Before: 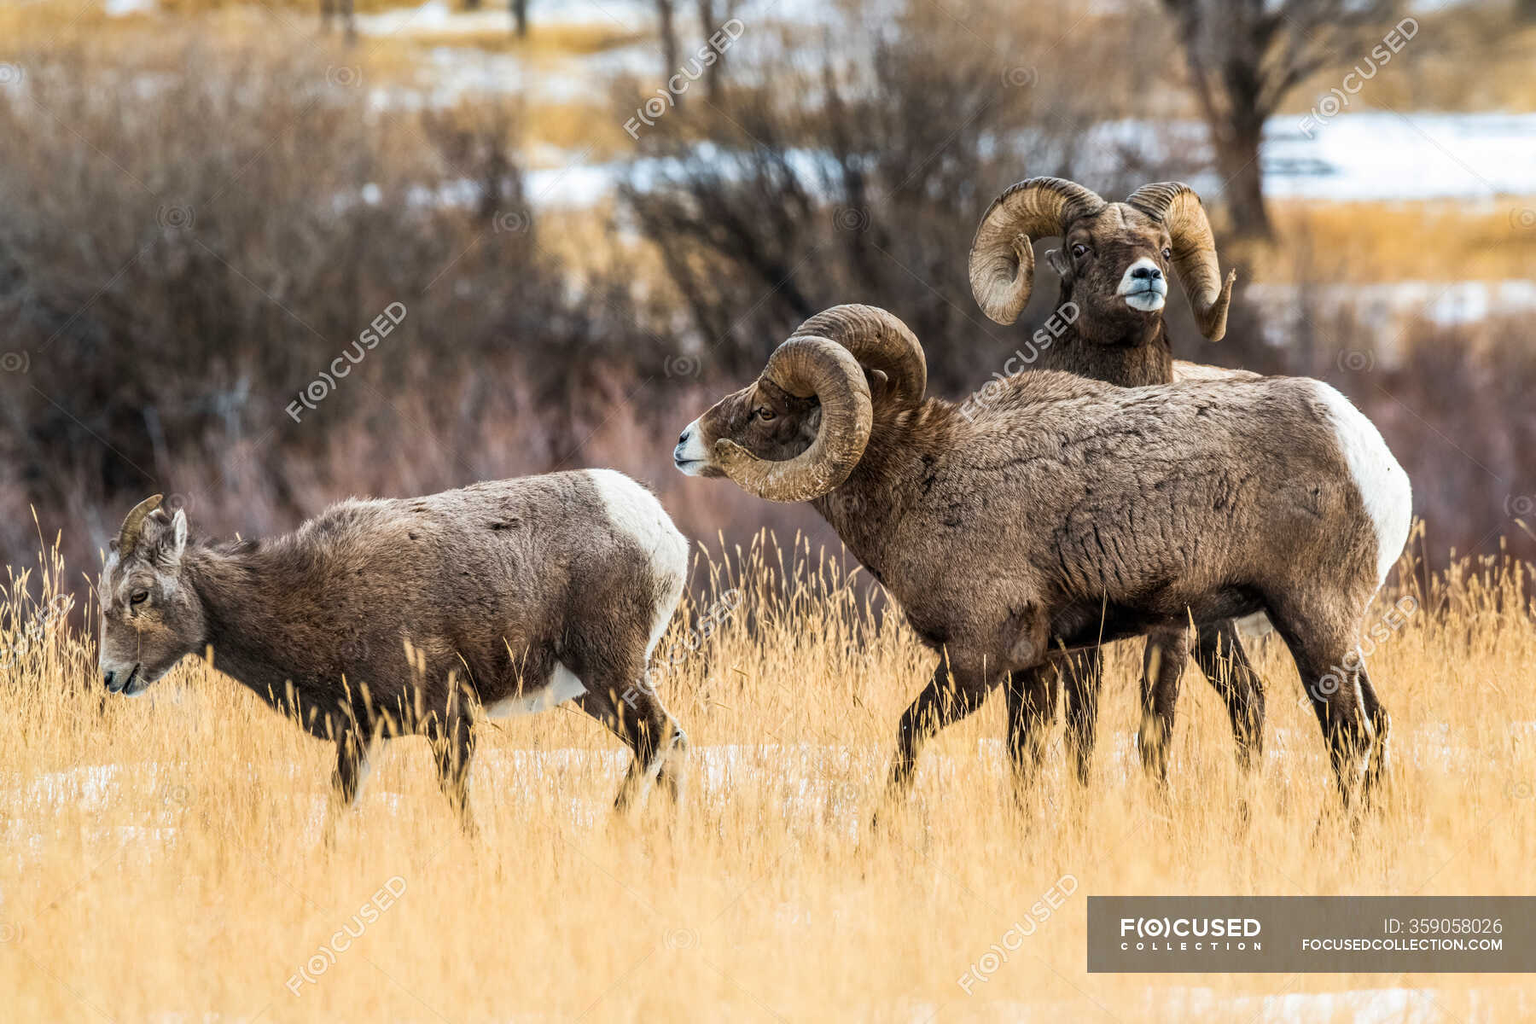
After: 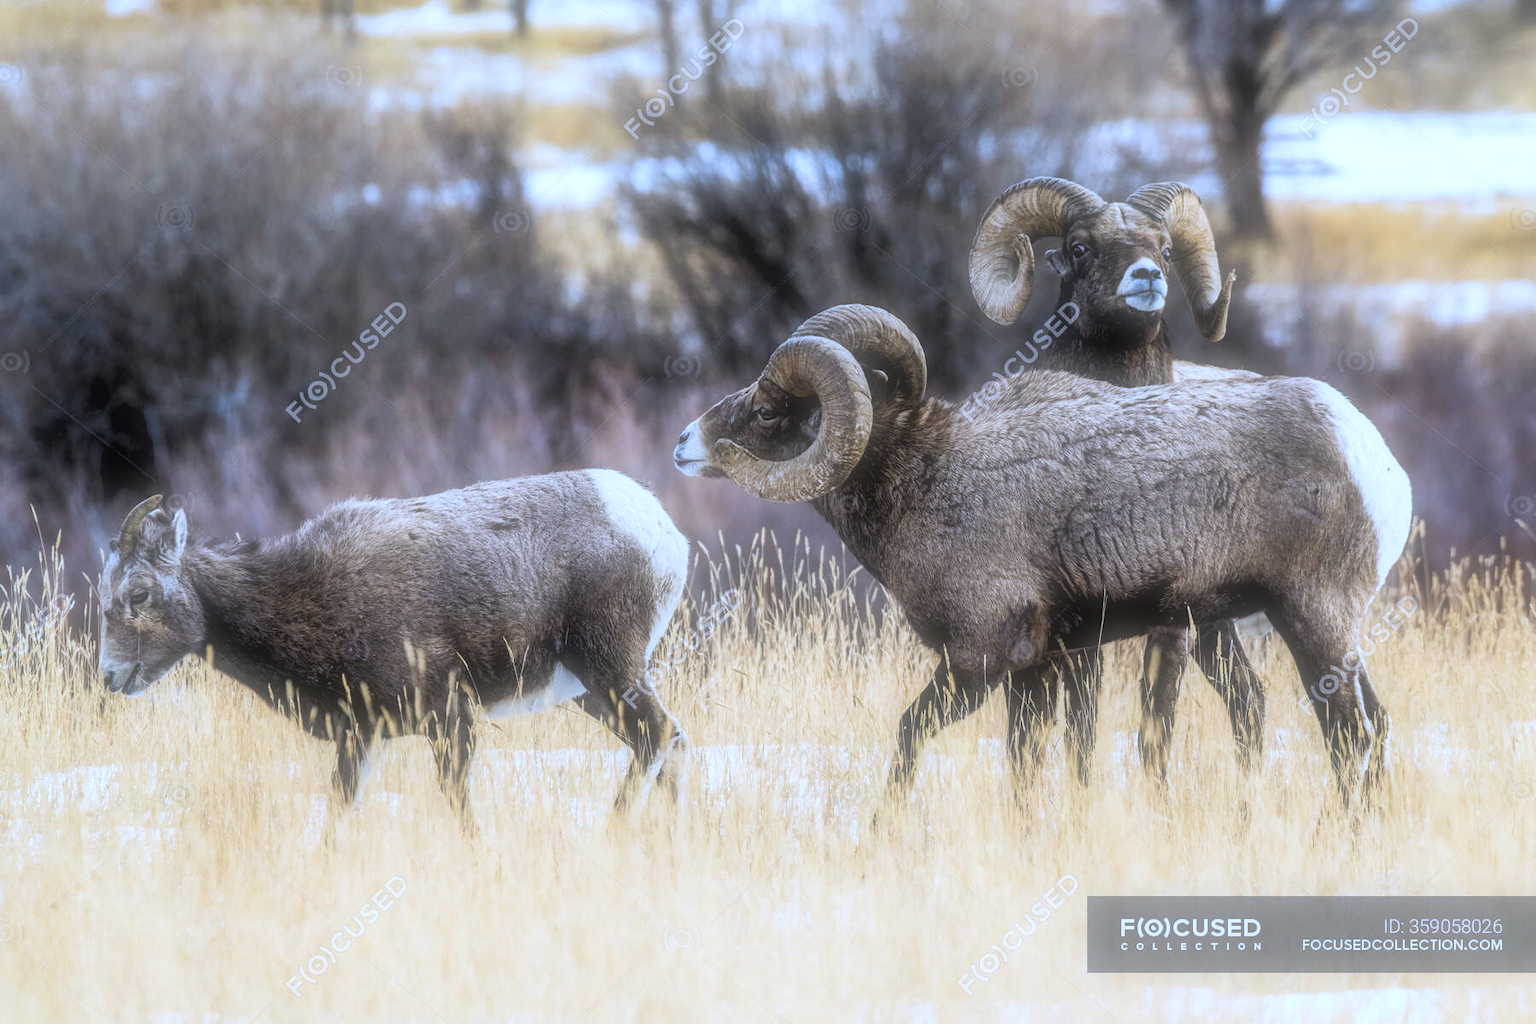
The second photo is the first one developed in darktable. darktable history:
rgb levels: levels [[0.013, 0.434, 0.89], [0, 0.5, 1], [0, 0.5, 1]]
exposure: exposure -0.064 EV, compensate highlight preservation false
white balance: red 0.871, blue 1.249
soften: size 60.24%, saturation 65.46%, brightness 0.506 EV, mix 25.7%
